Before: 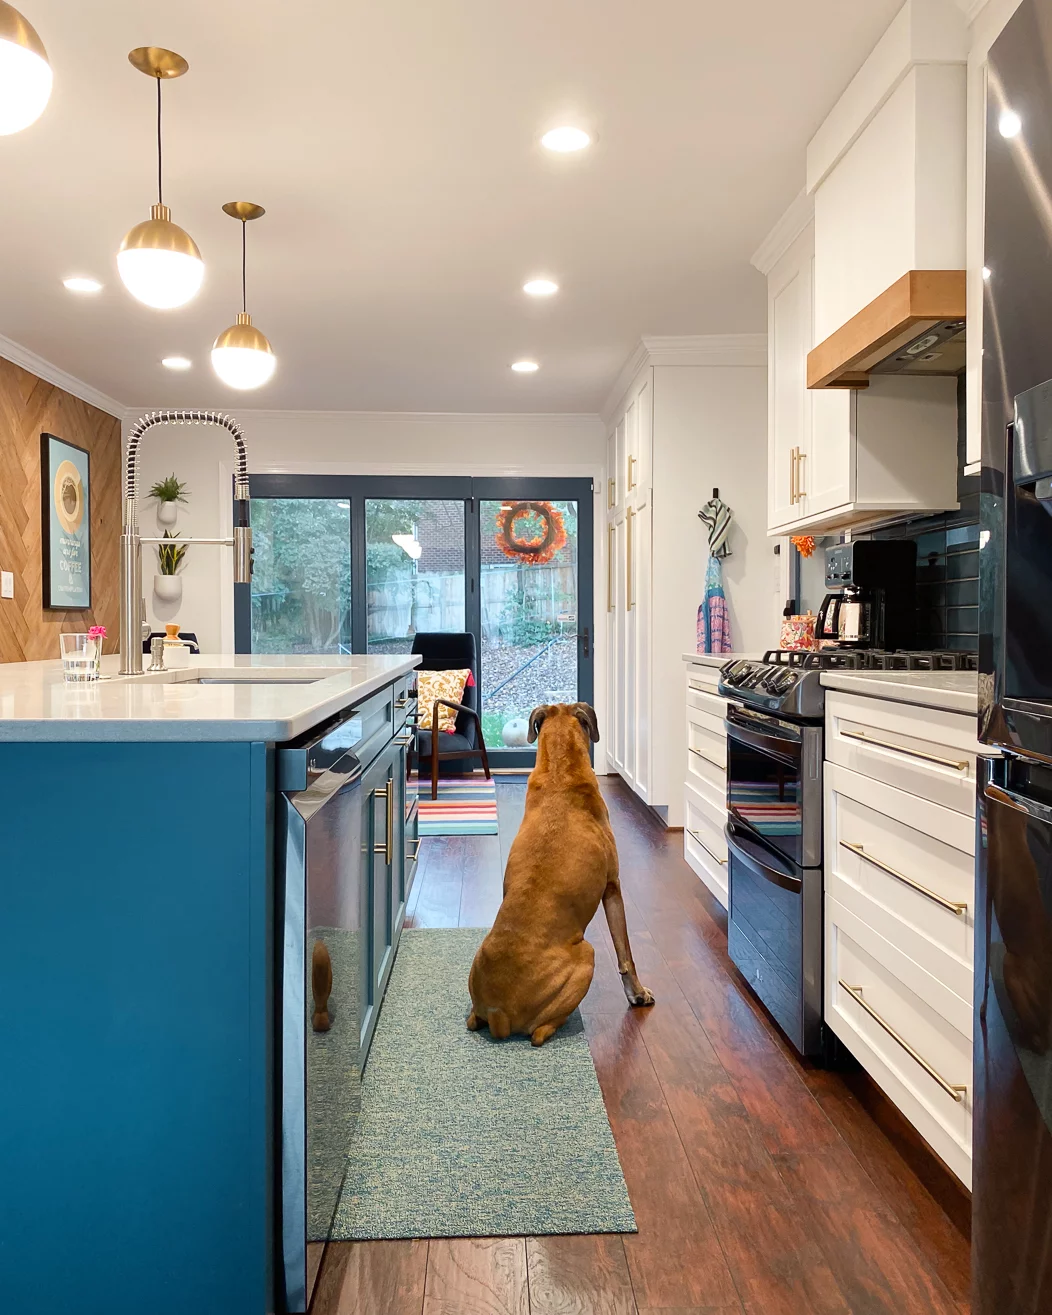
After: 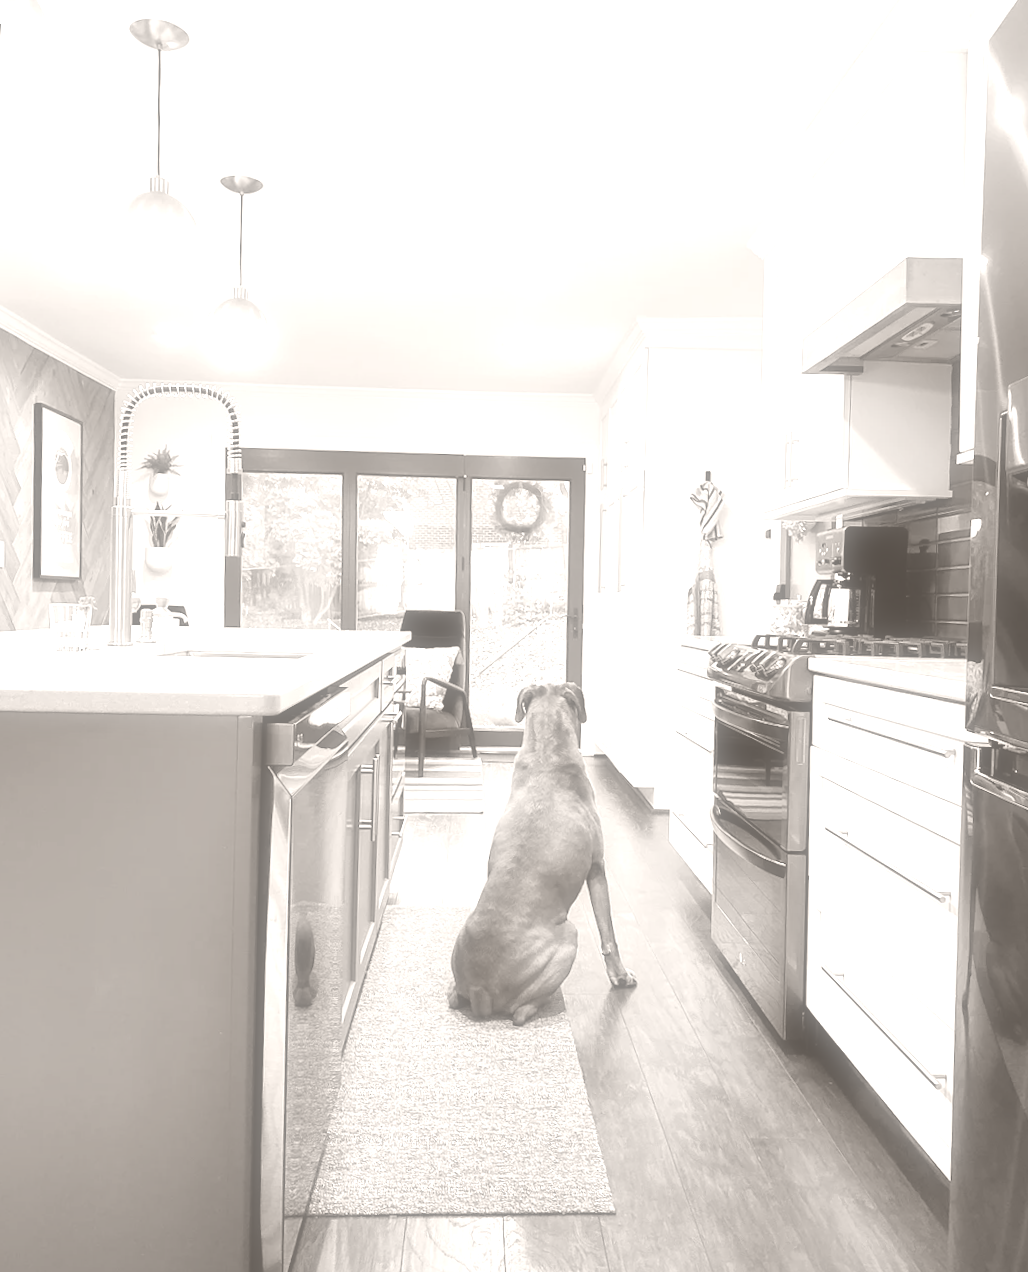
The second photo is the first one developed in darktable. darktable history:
crop and rotate: angle -2.38°
color correction: highlights a* -5.3, highlights b* 9.8, shadows a* 9.8, shadows b* 24.26
colorize: hue 34.49°, saturation 35.33%, source mix 100%, lightness 55%, version 1
rotate and perspective: rotation -1.24°, automatic cropping off
soften: size 60.24%, saturation 65.46%, brightness 0.506 EV, mix 25.7%
